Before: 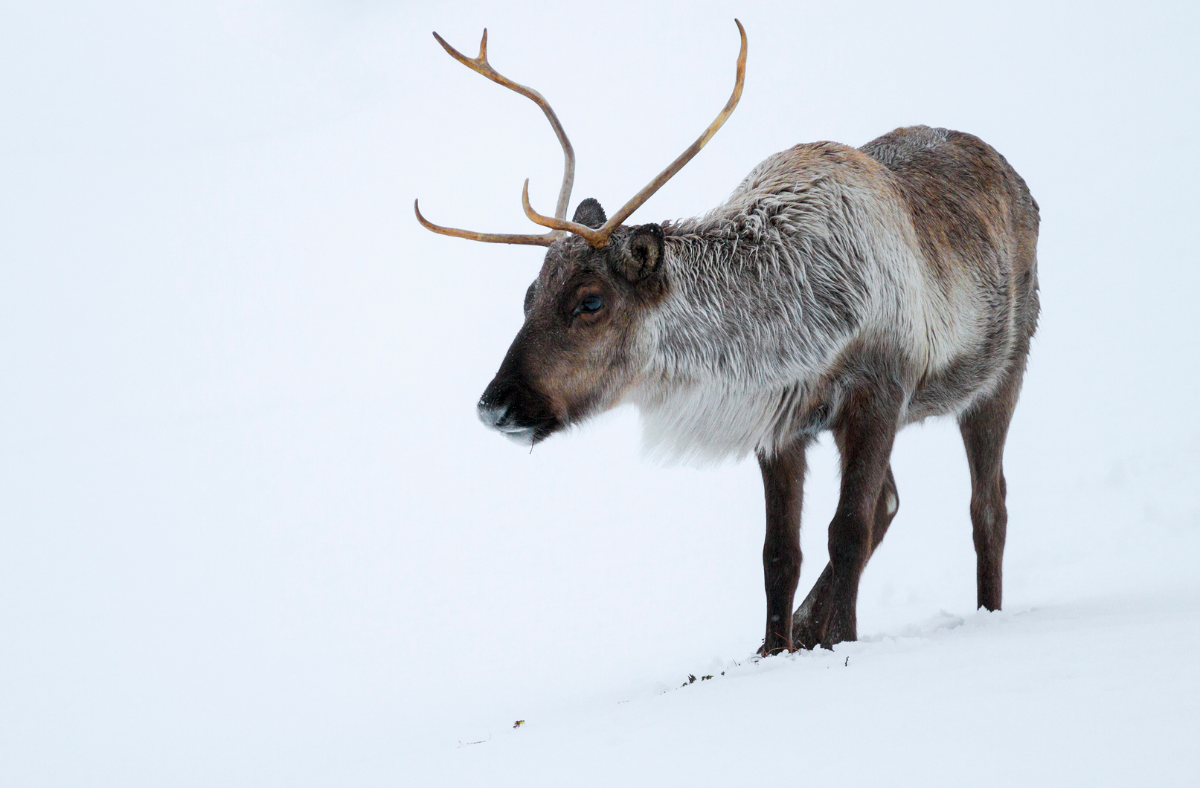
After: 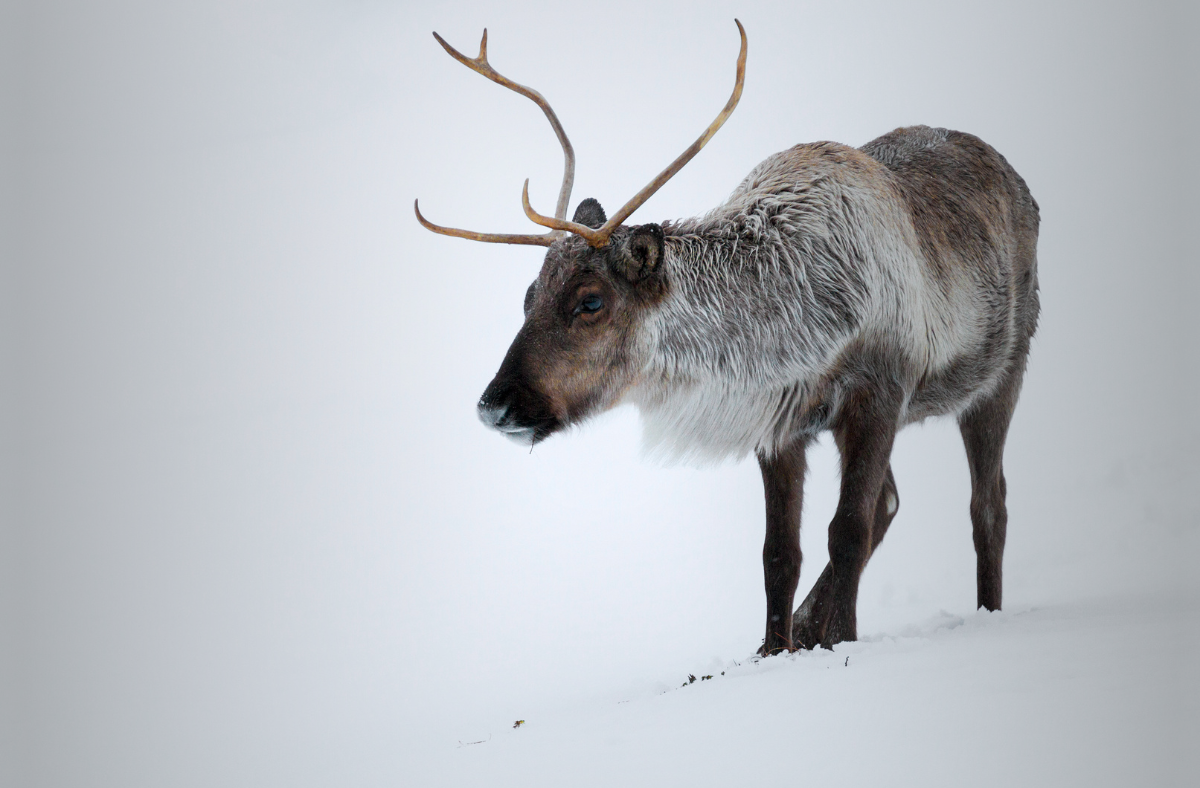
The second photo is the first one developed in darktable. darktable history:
vignetting: fall-off start 17.87%, fall-off radius 137.36%, width/height ratio 0.621, shape 0.583
